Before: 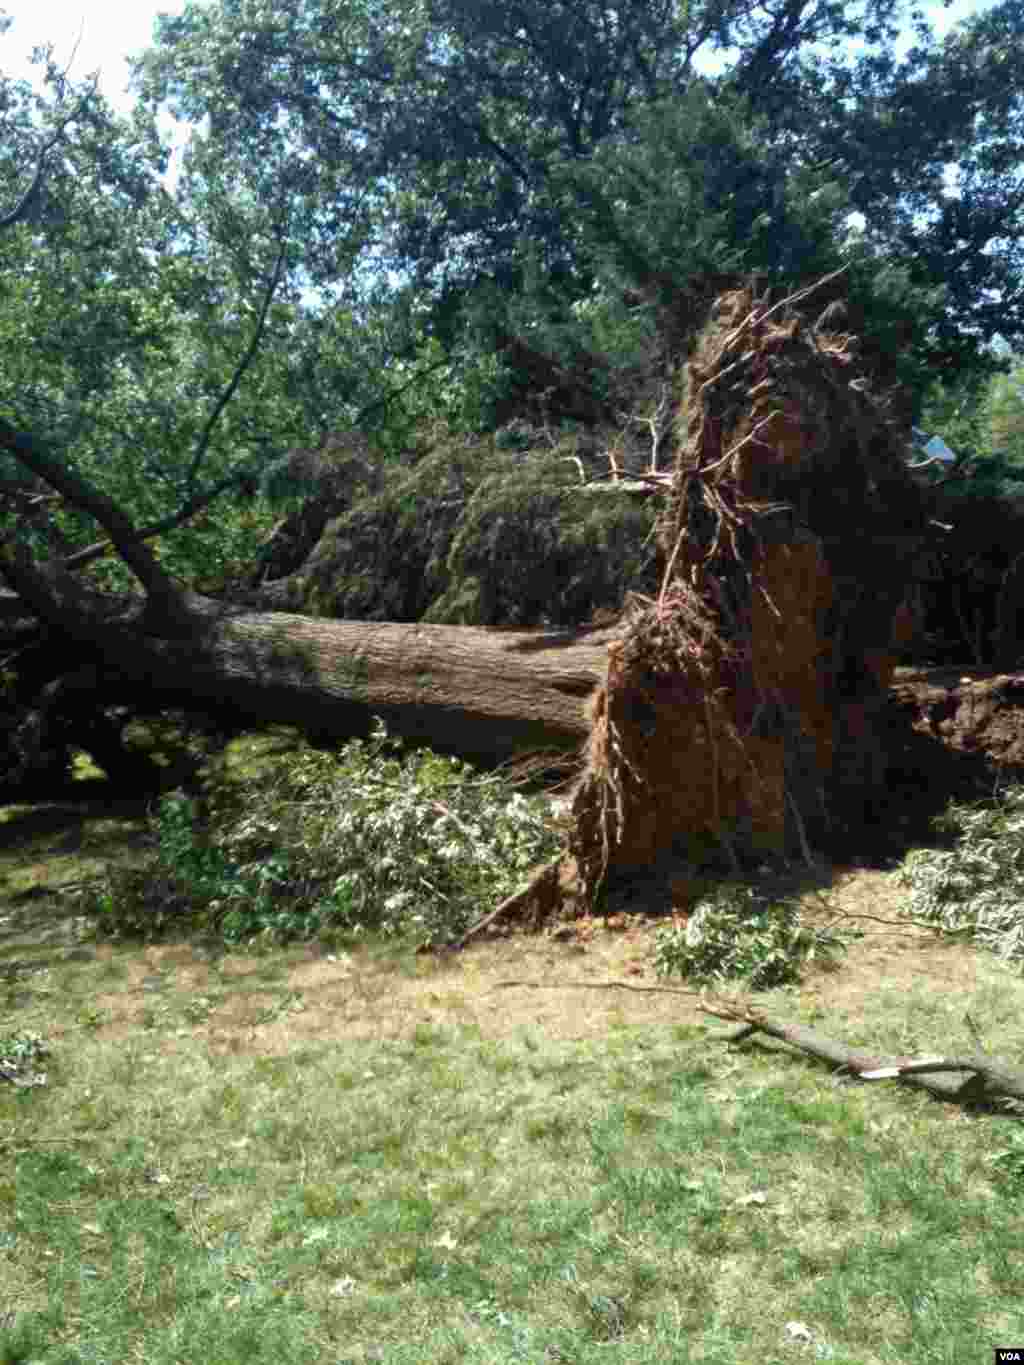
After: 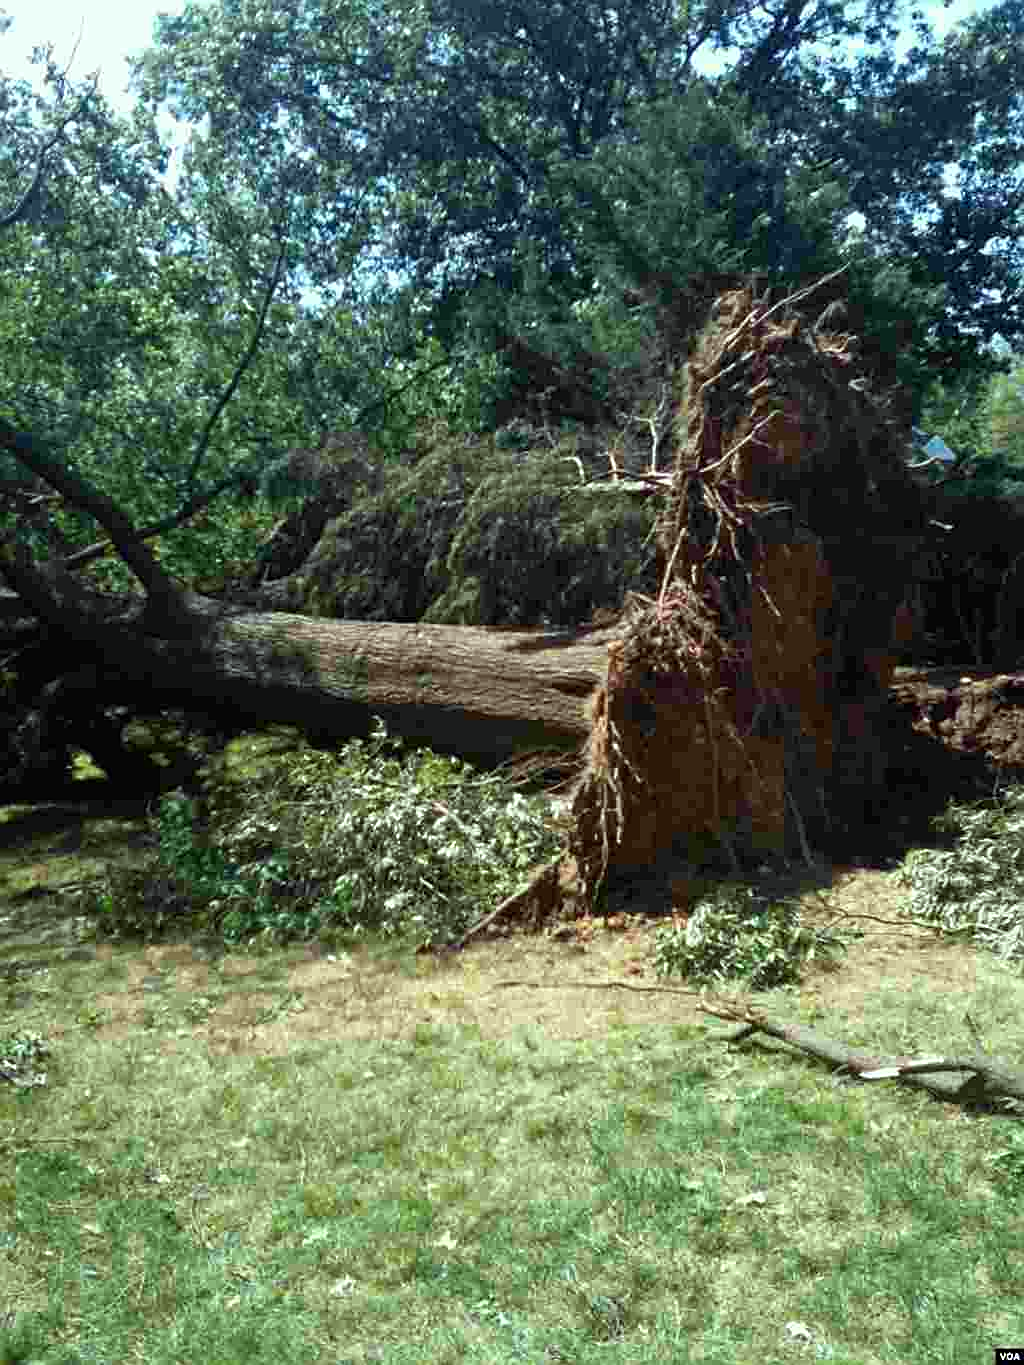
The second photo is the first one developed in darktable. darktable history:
sharpen: on, module defaults
color correction: highlights a* -6.69, highlights b* 0.49
